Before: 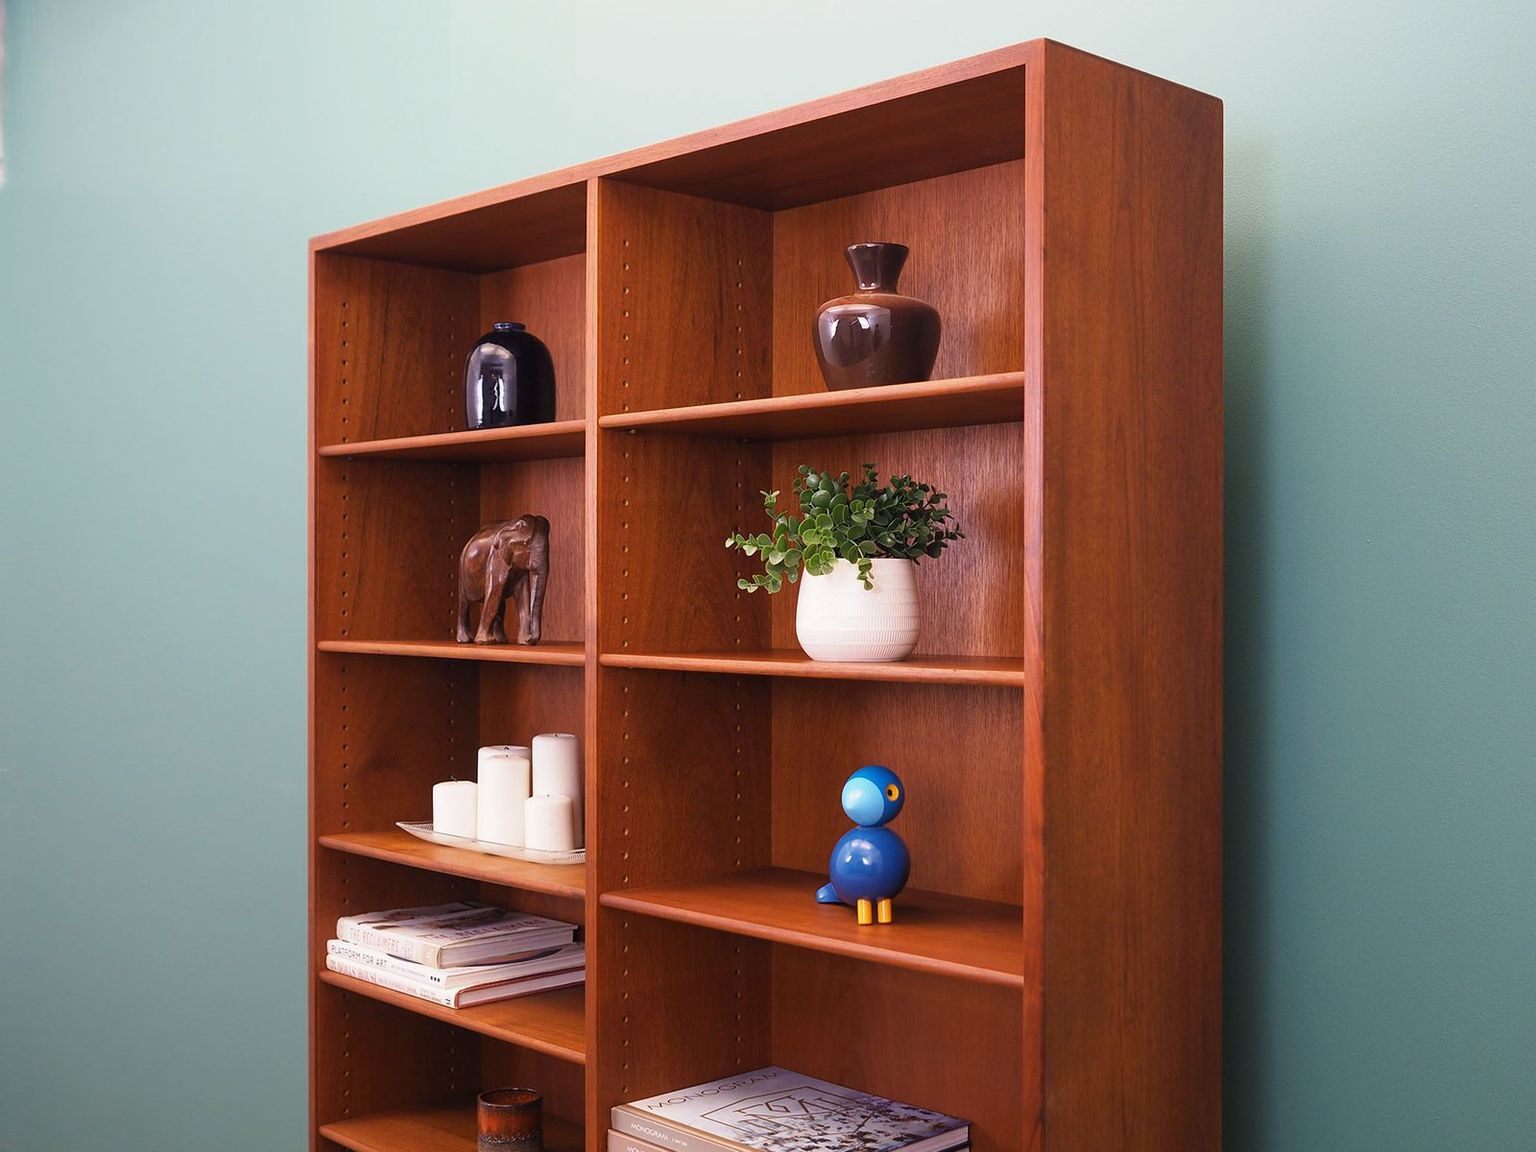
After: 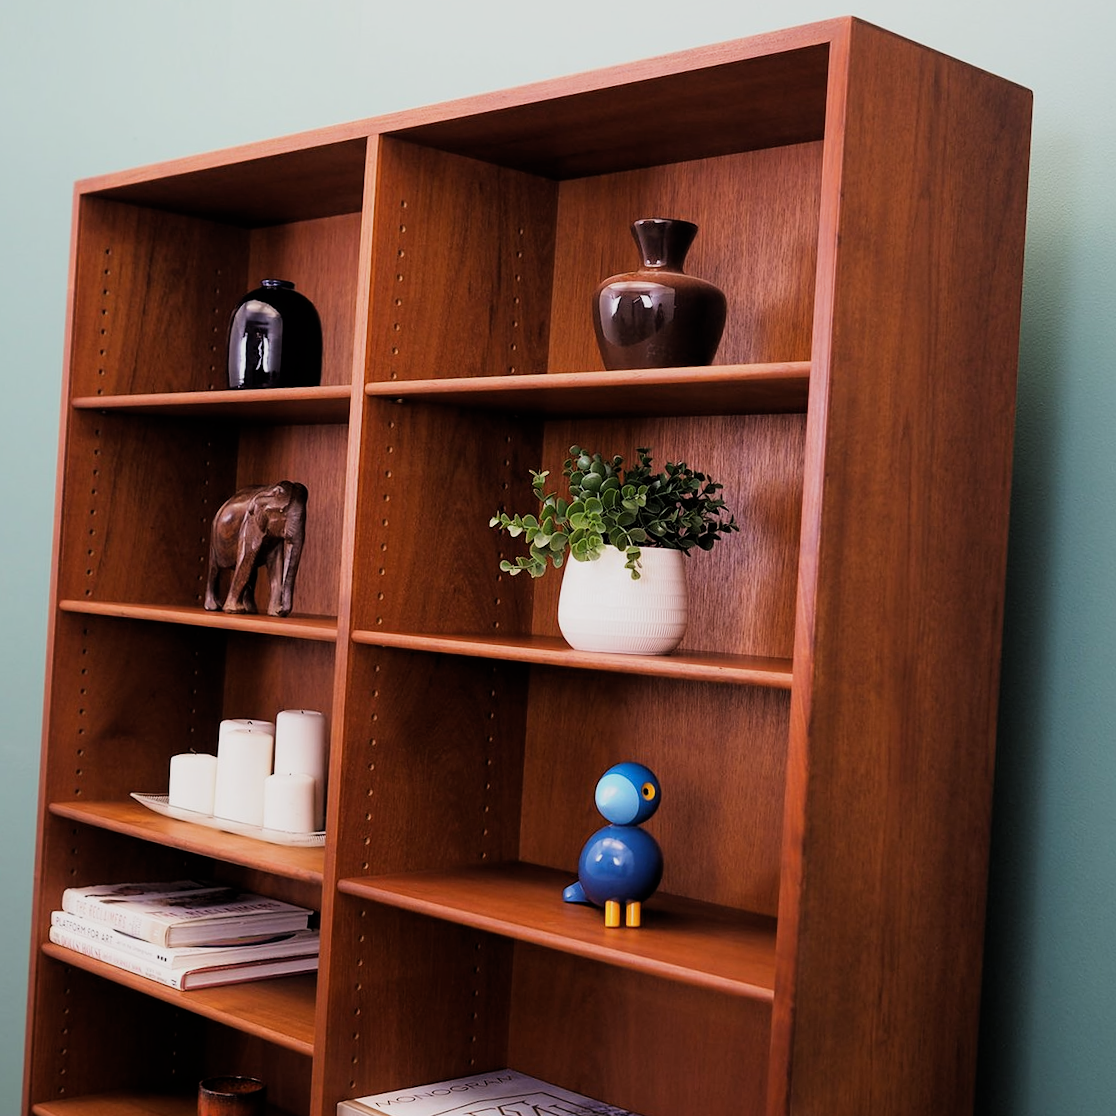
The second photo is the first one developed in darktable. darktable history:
crop and rotate: angle -3.27°, left 14.277%, top 0.028%, right 10.766%, bottom 0.028%
contrast equalizer: octaves 7, y [[0.6 ×6], [0.55 ×6], [0 ×6], [0 ×6], [0 ×6]], mix -0.1
filmic rgb: black relative exposure -5 EV, white relative exposure 3.5 EV, hardness 3.19, contrast 1.2, highlights saturation mix -50%
